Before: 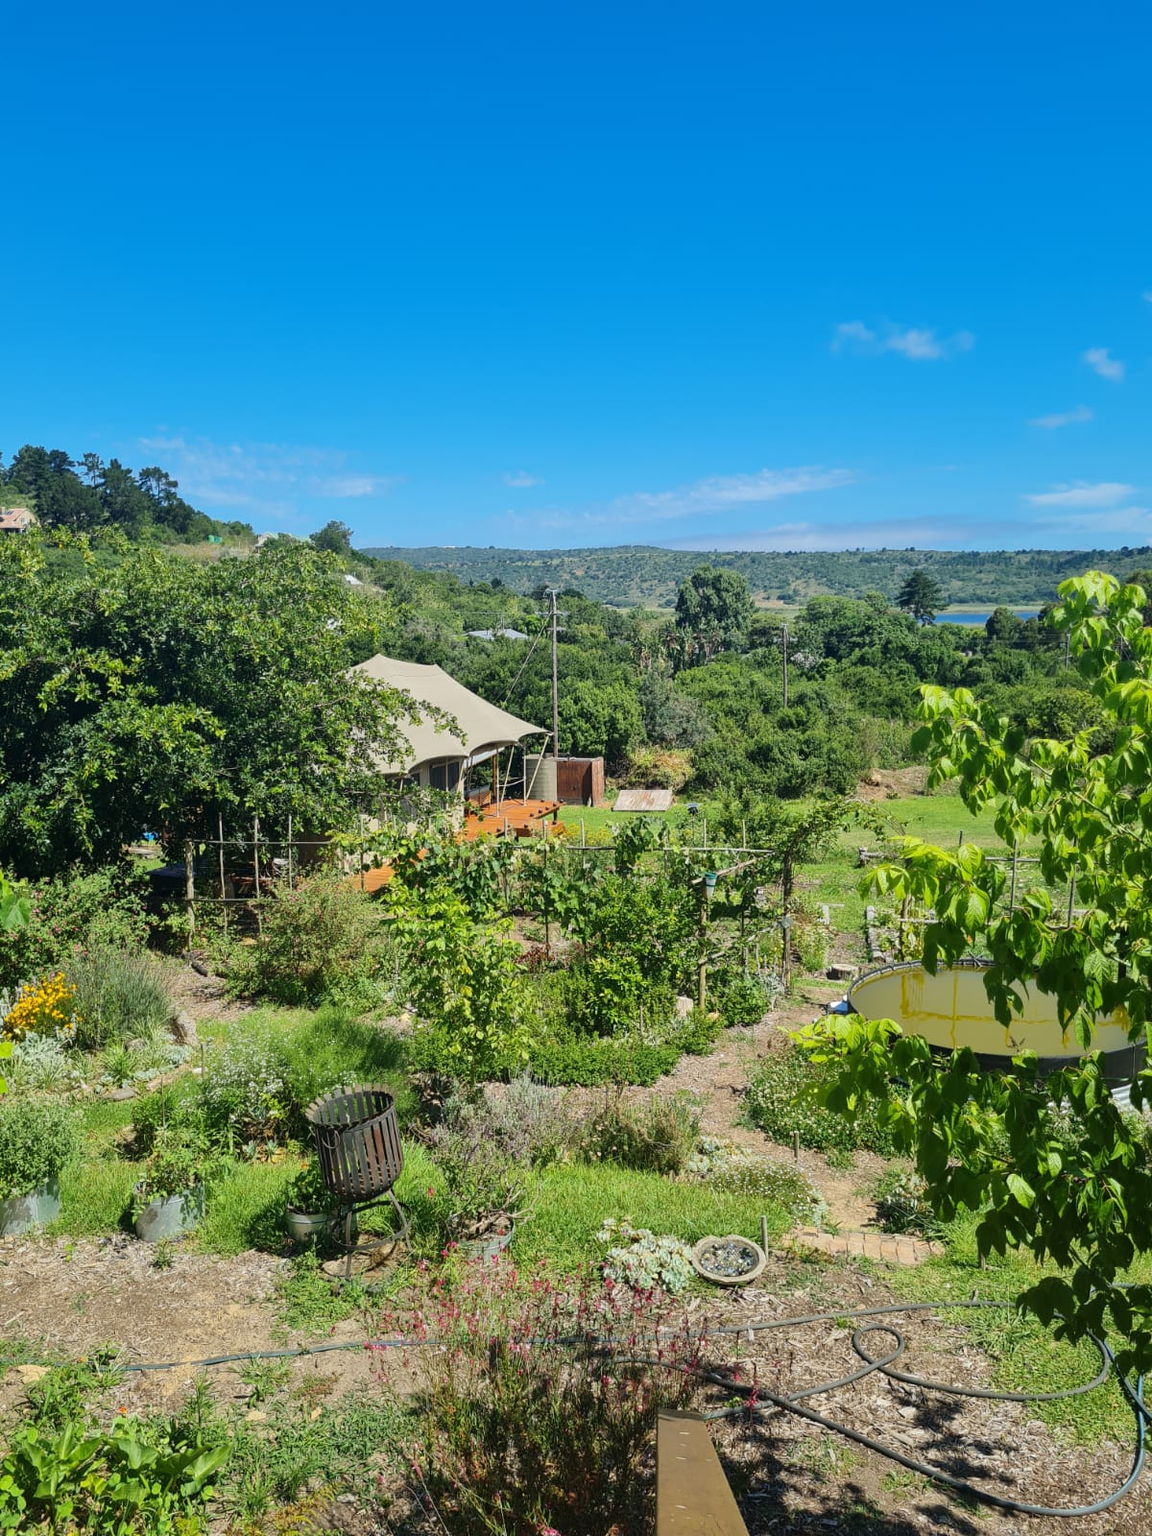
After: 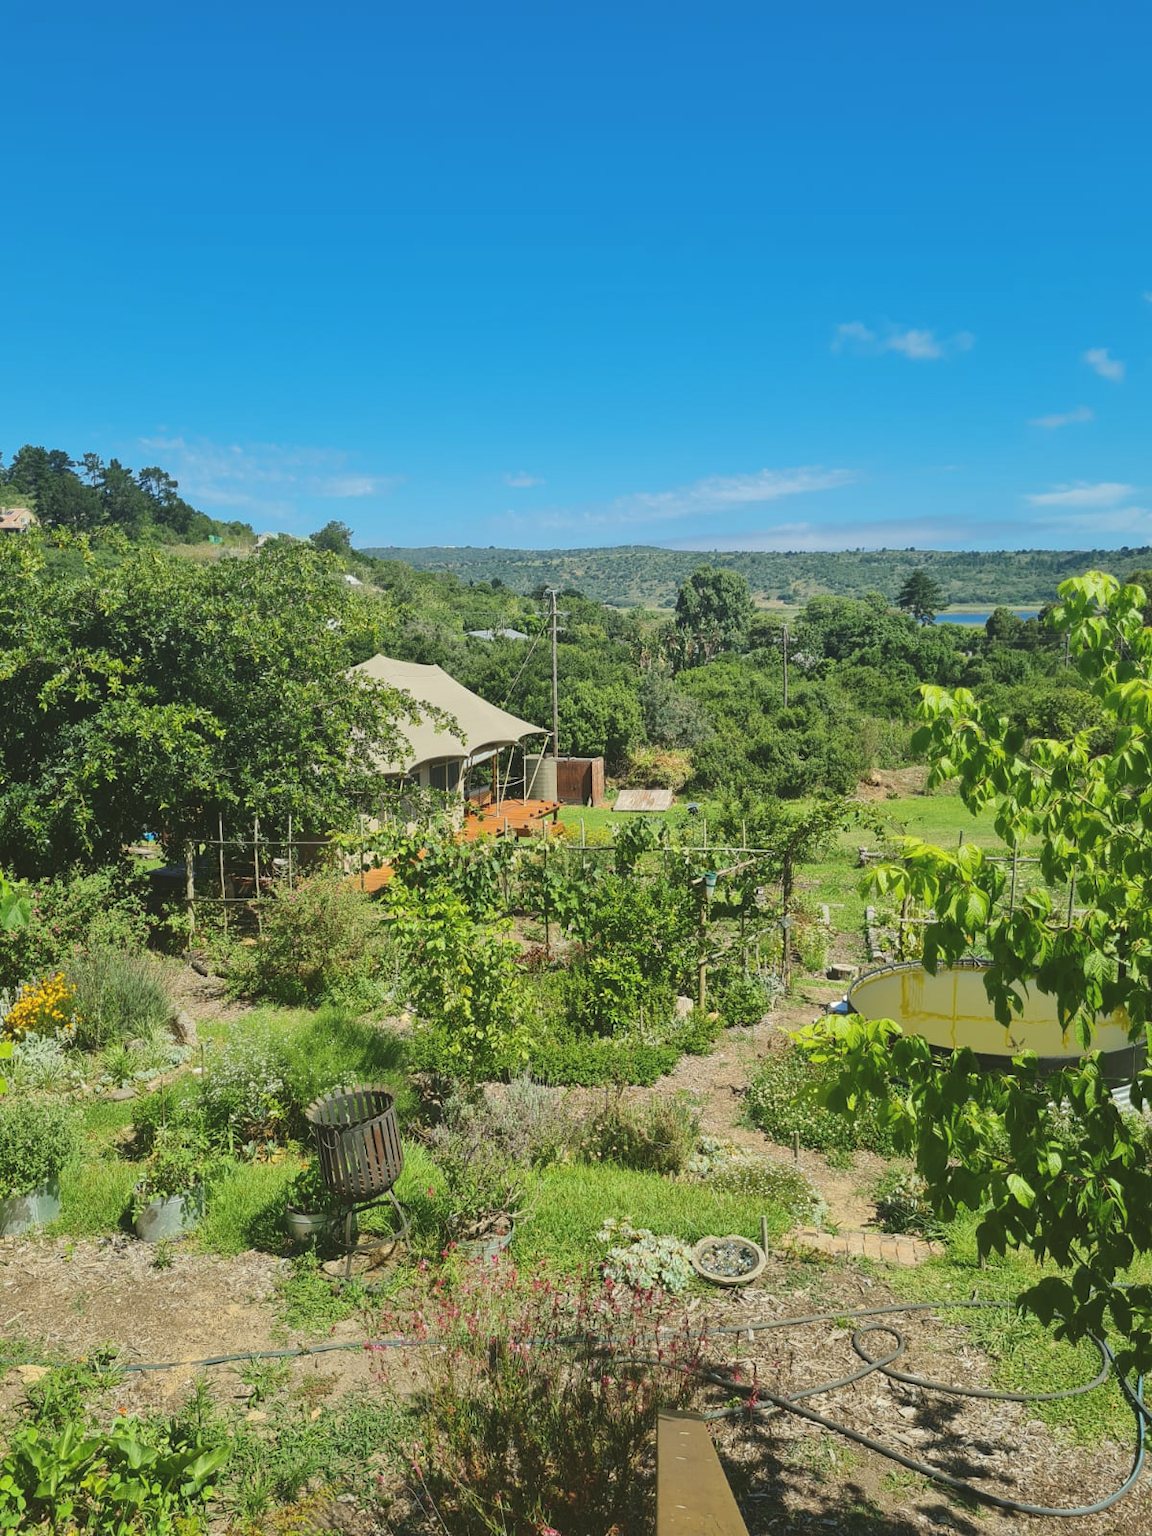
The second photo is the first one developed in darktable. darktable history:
exposure: black level correction -0.008, exposure 0.067 EV, compensate highlight preservation false
color balance: mode lift, gamma, gain (sRGB), lift [1.04, 1, 1, 0.97], gamma [1.01, 1, 1, 0.97], gain [0.96, 1, 1, 0.97]
